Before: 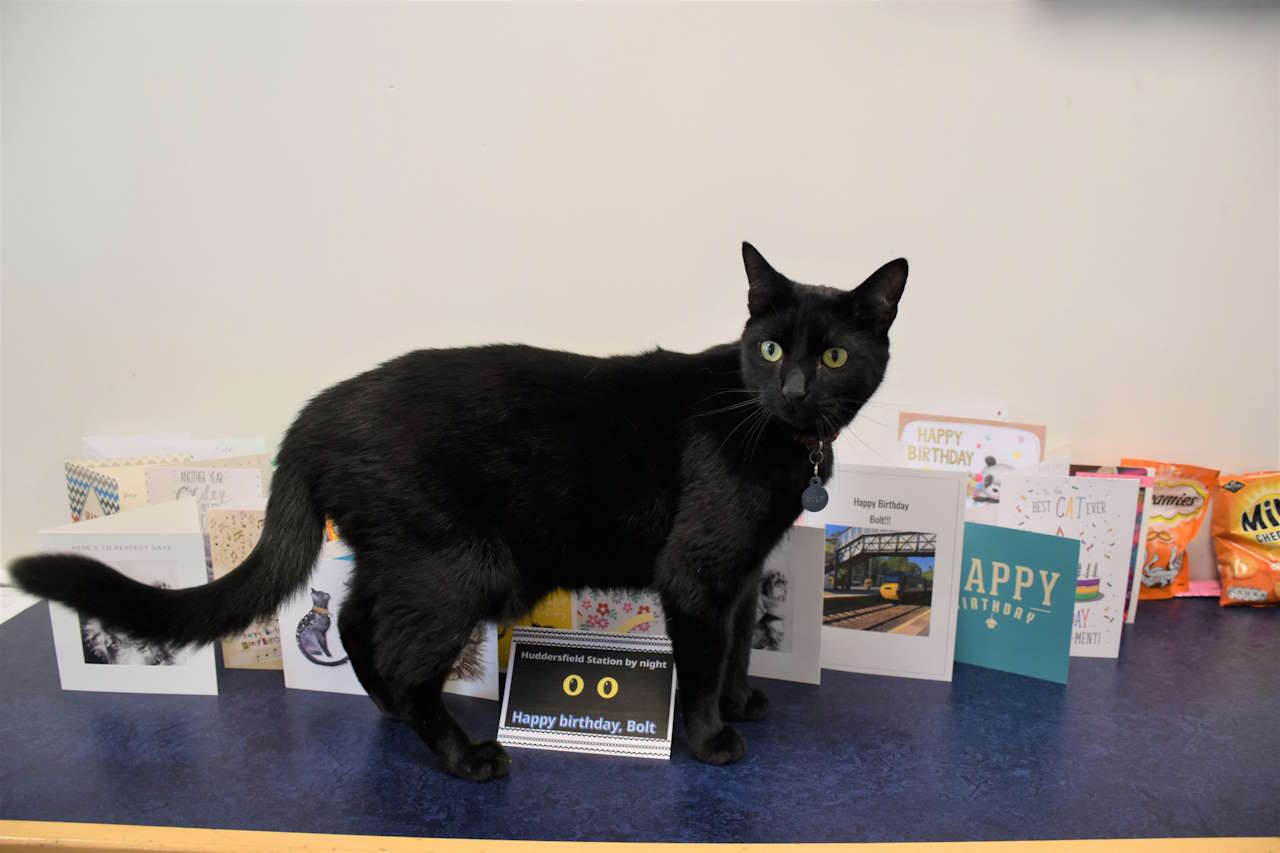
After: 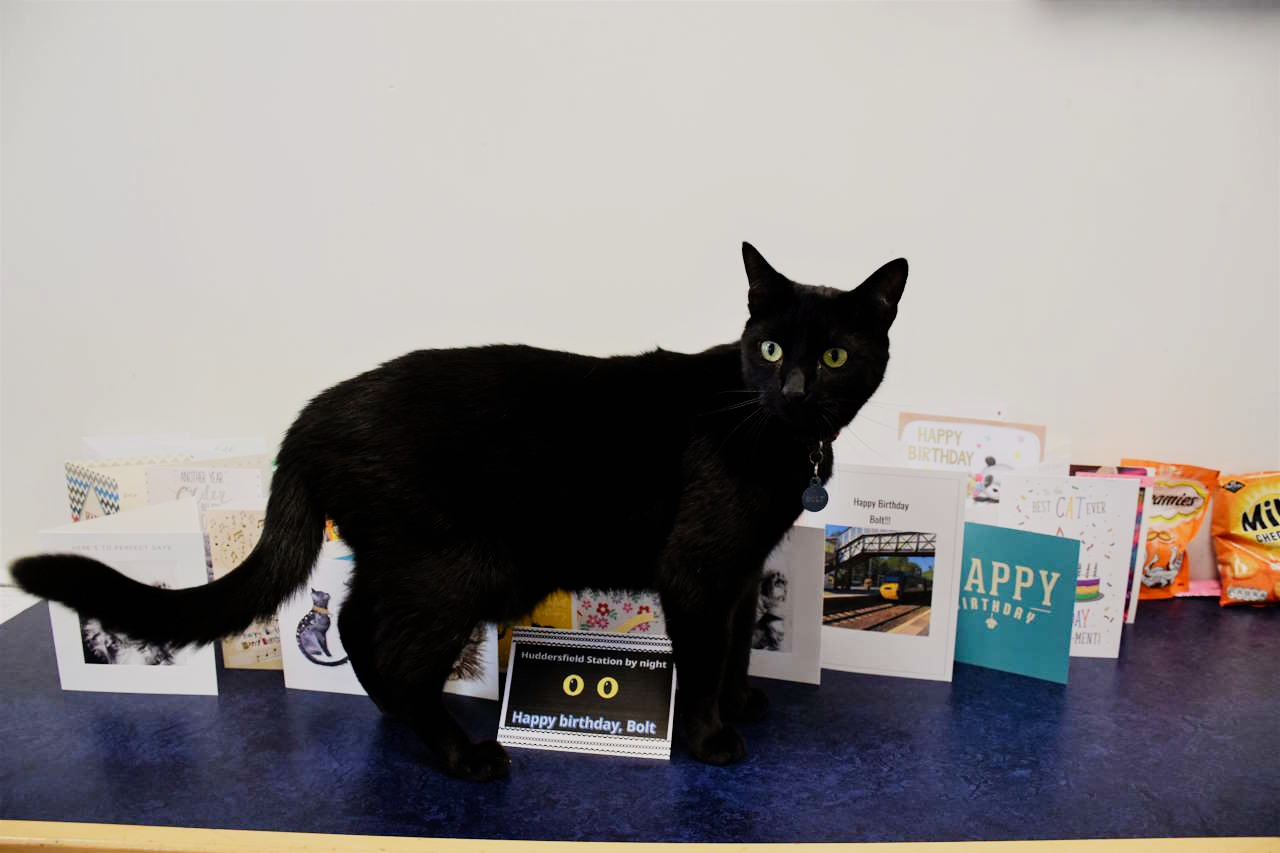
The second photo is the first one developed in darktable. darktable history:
sigmoid: contrast 1.8, skew -0.2, preserve hue 0%, red attenuation 0.1, red rotation 0.035, green attenuation 0.1, green rotation -0.017, blue attenuation 0.15, blue rotation -0.052, base primaries Rec2020
contrast equalizer: y [[0.5, 0.5, 0.472, 0.5, 0.5, 0.5], [0.5 ×6], [0.5 ×6], [0 ×6], [0 ×6]]
